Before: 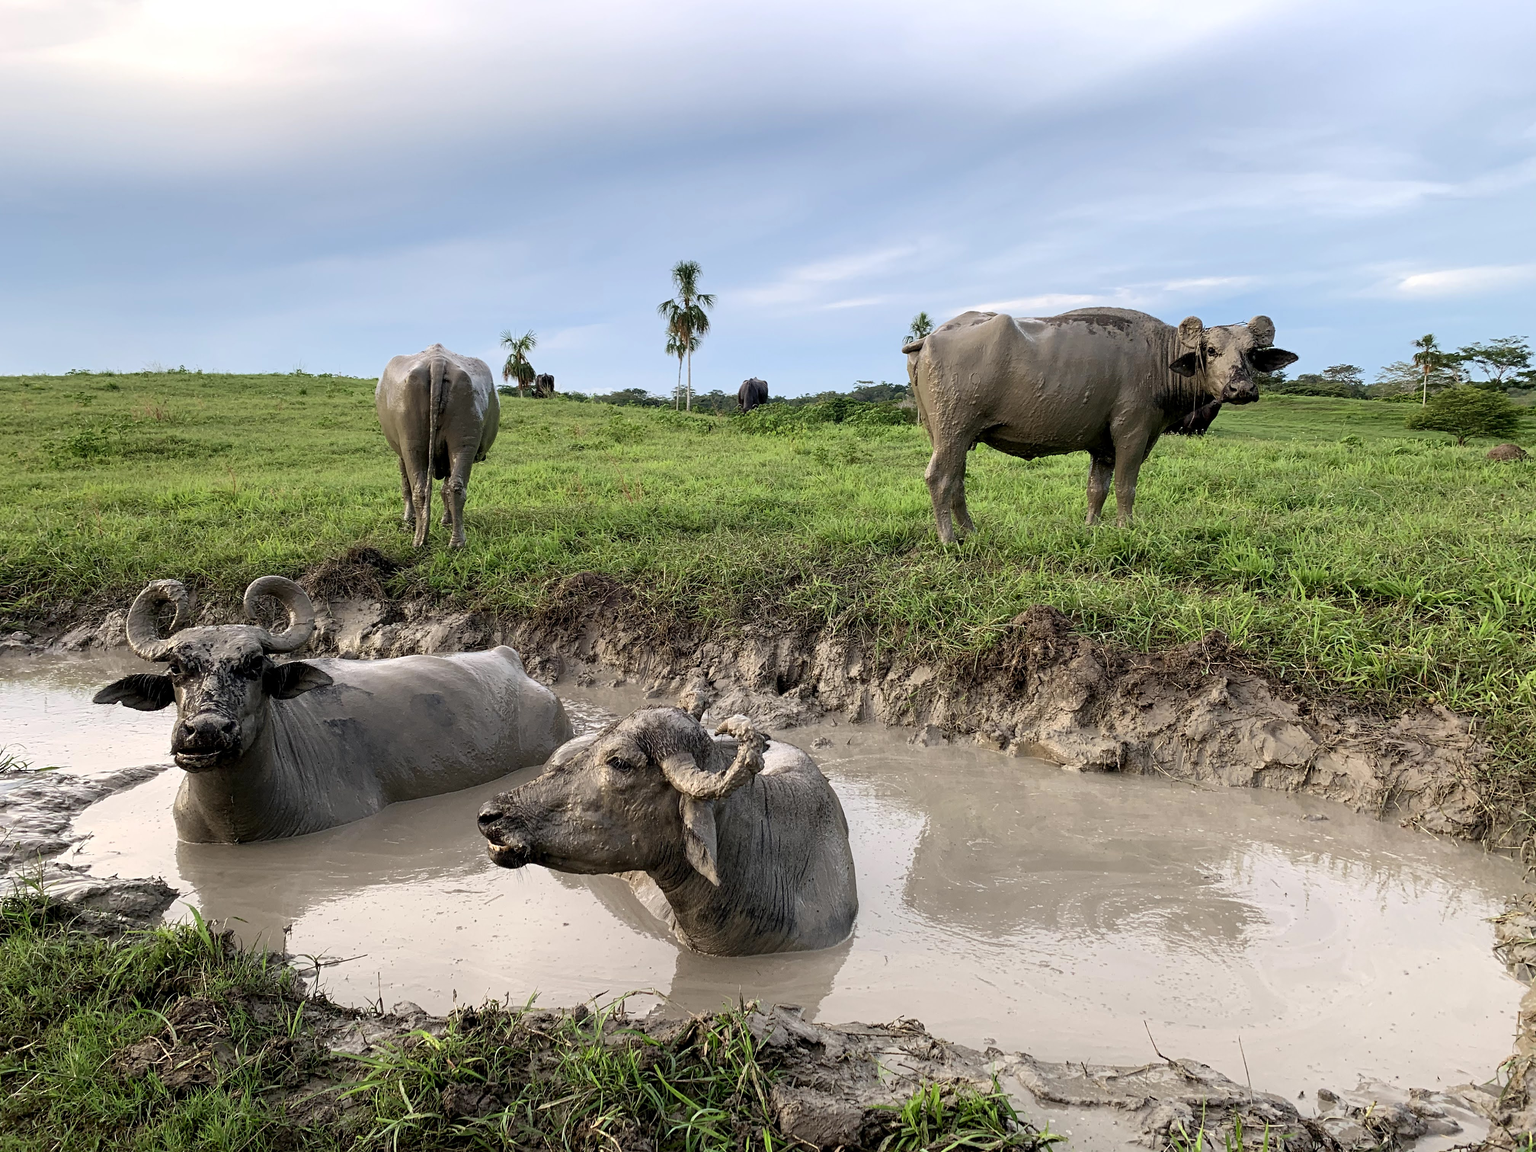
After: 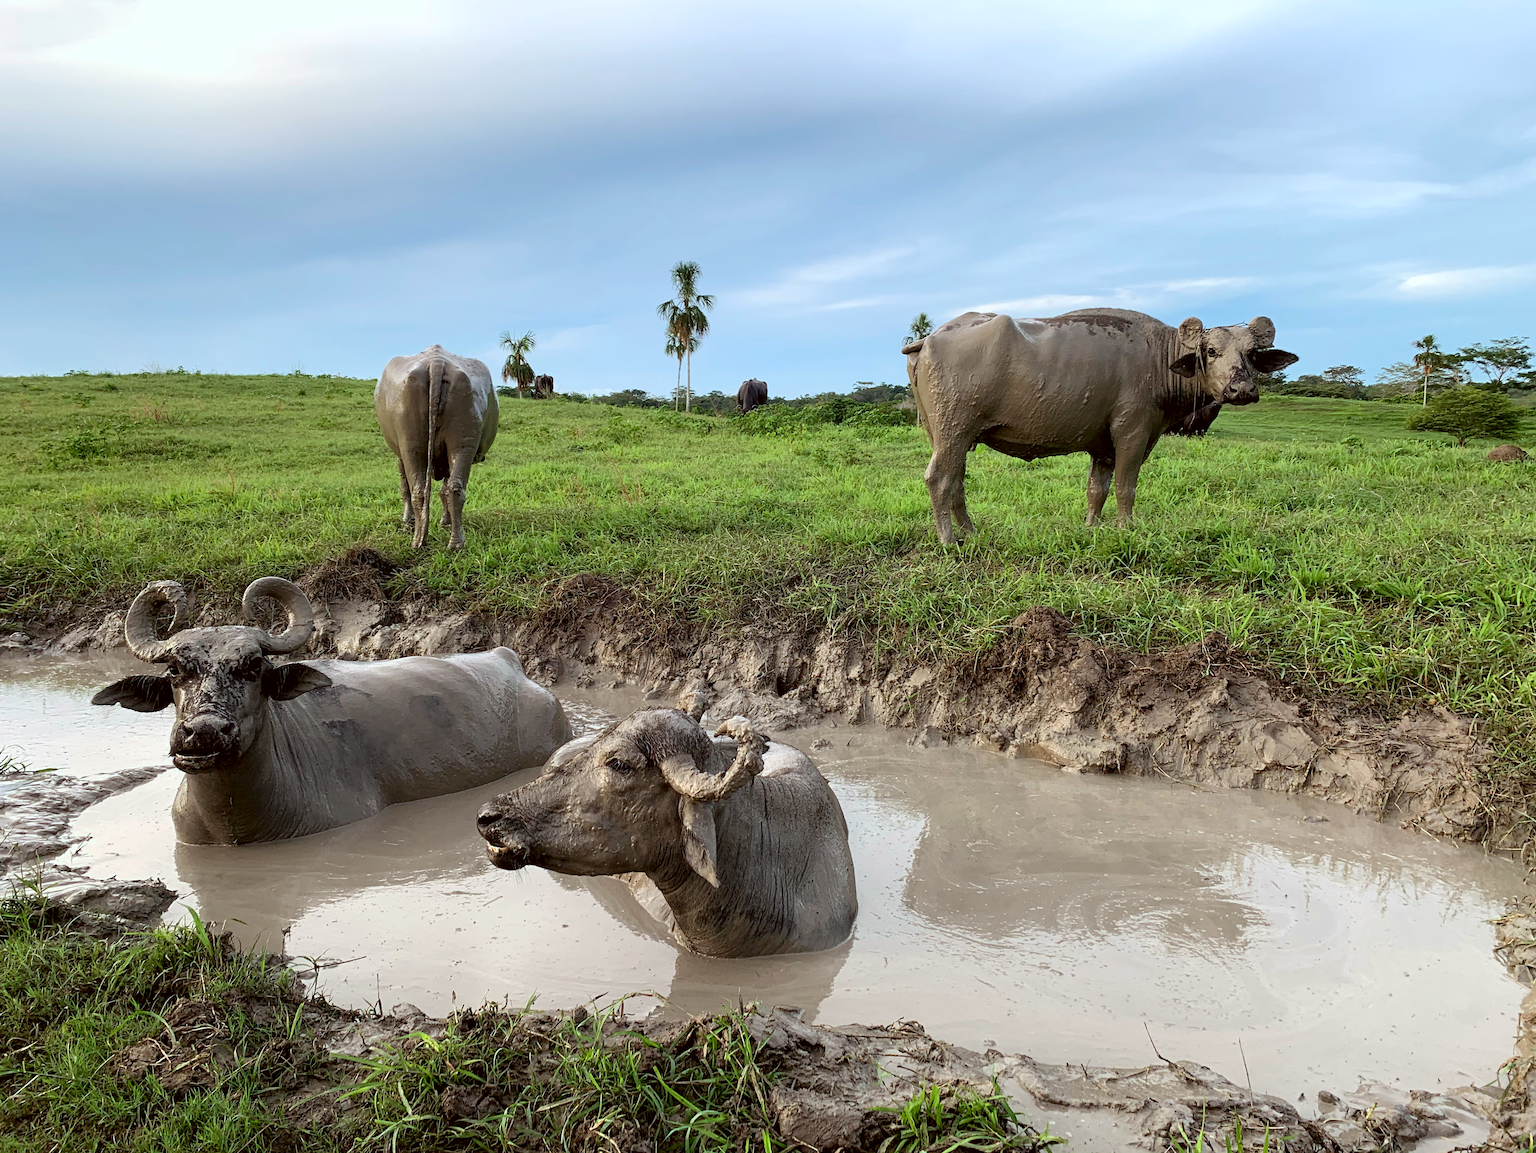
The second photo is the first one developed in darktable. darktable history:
color correction: highlights a* -4.98, highlights b* -3.76, shadows a* 3.83, shadows b* 4.08
crop and rotate: left 0.126%
